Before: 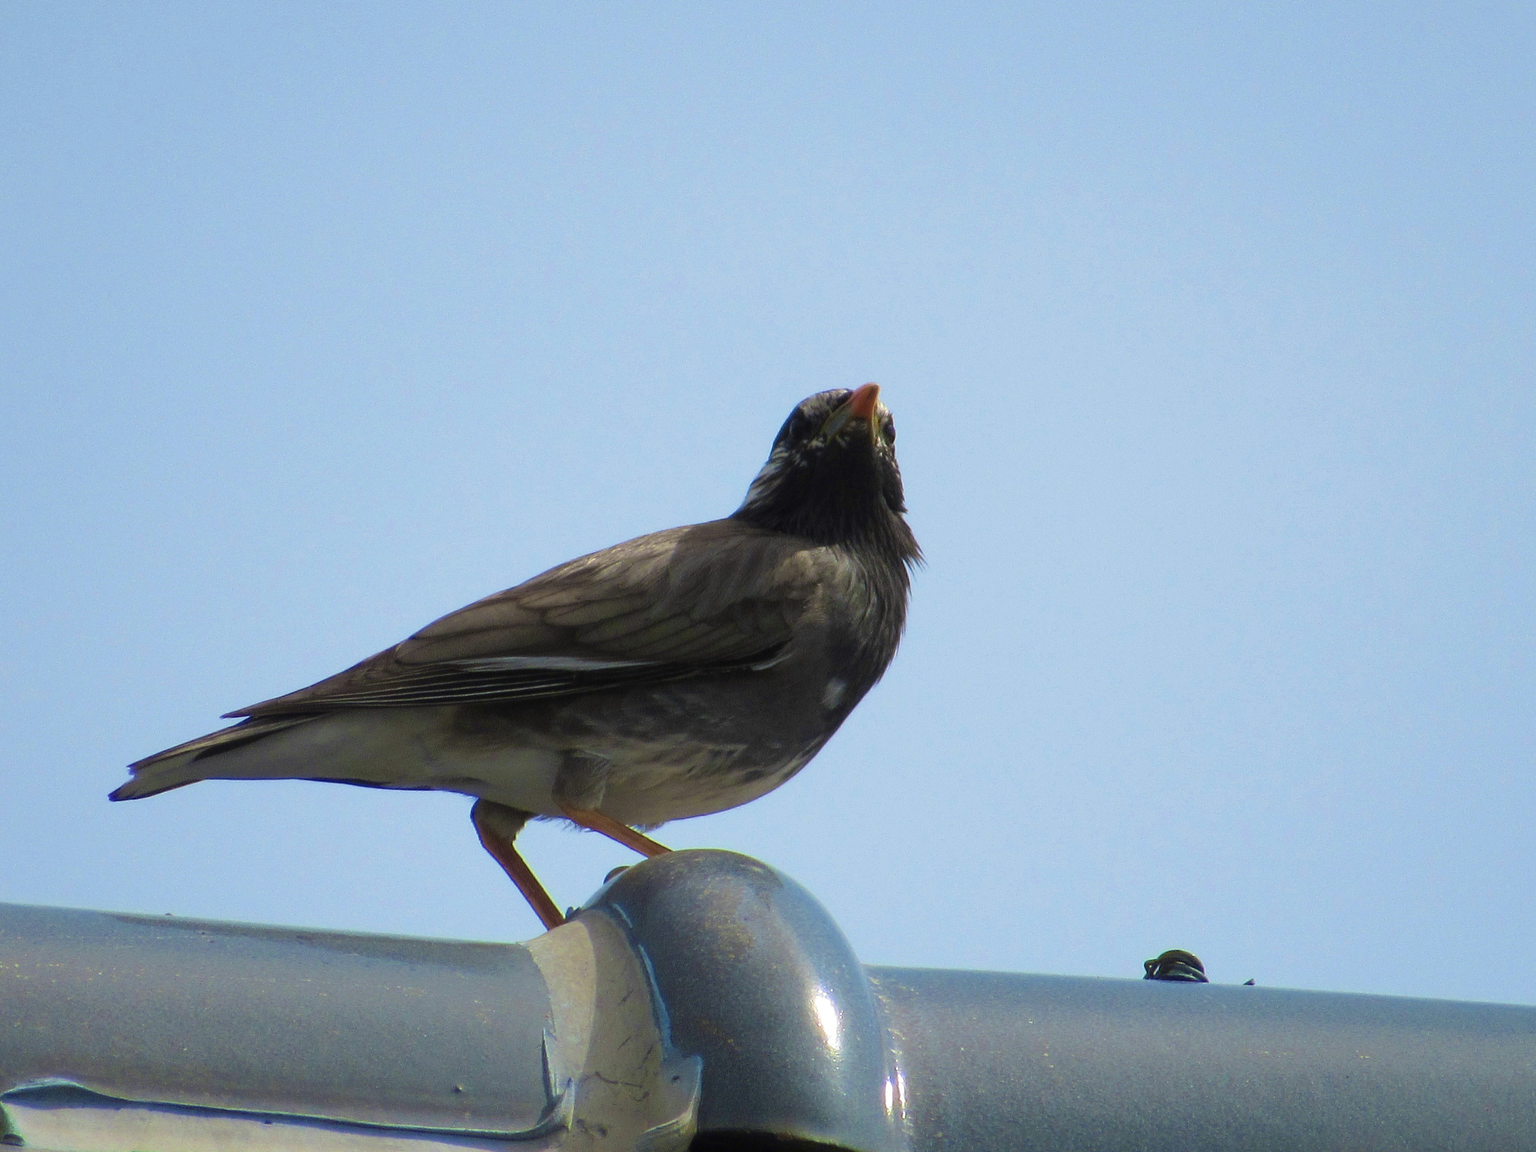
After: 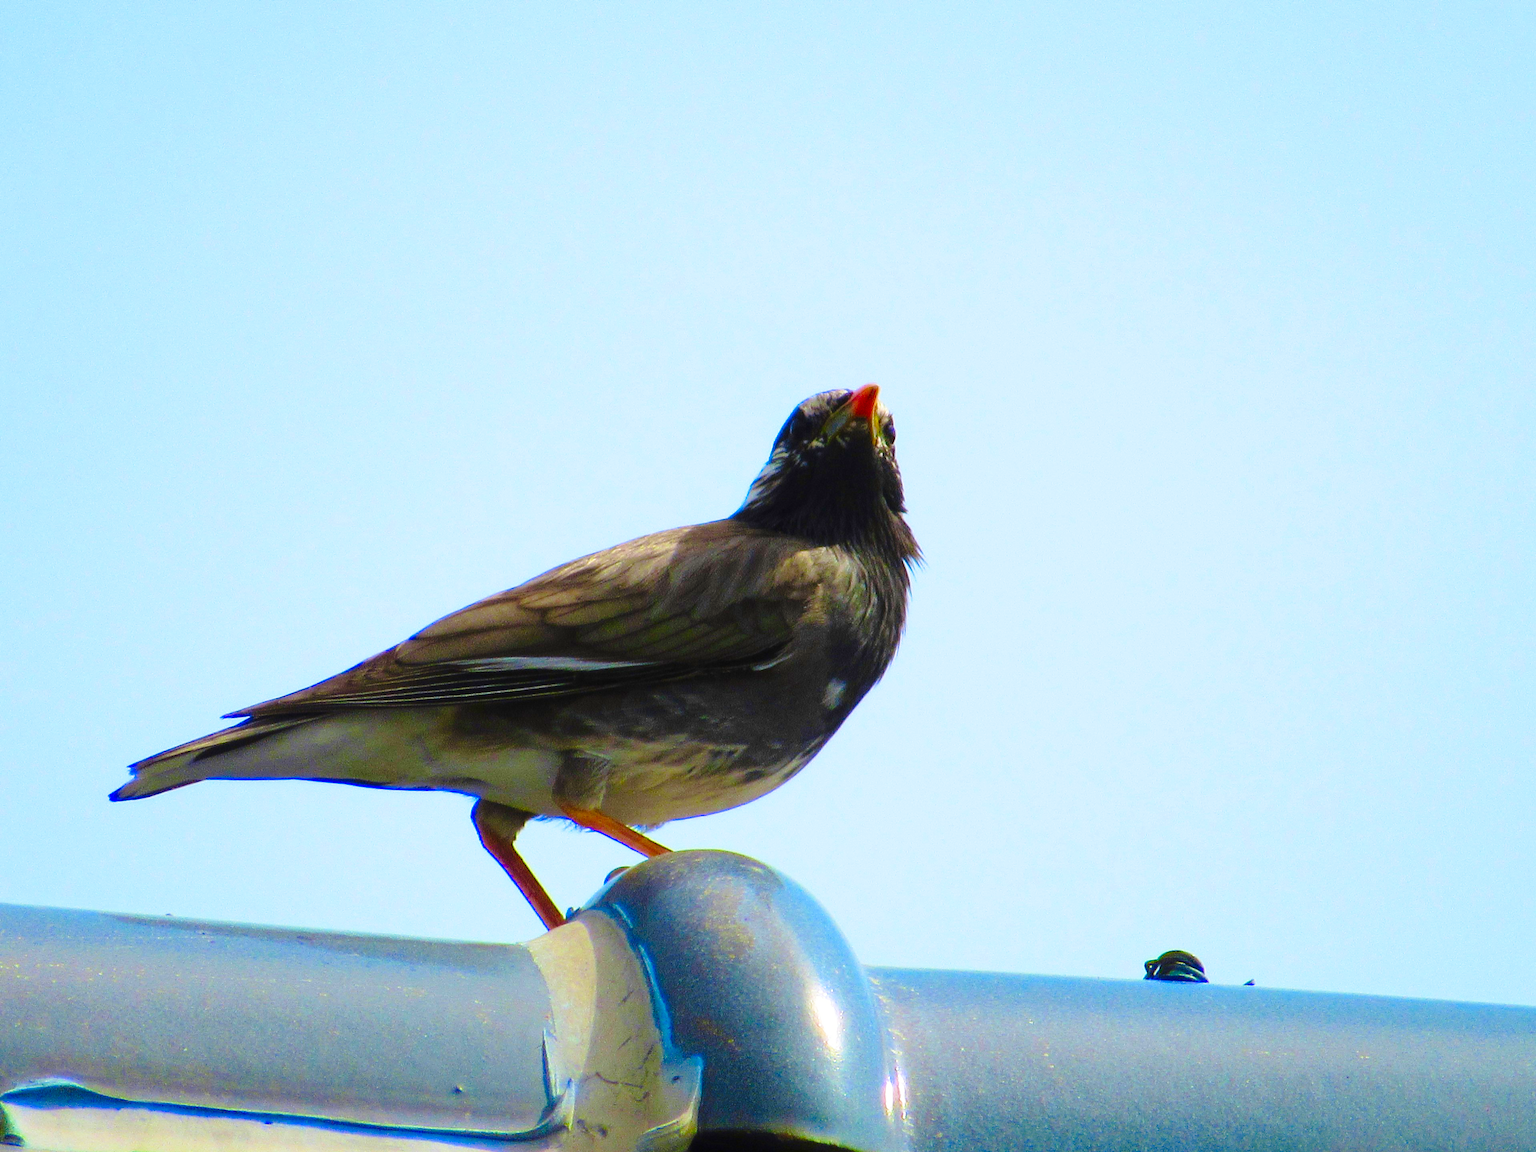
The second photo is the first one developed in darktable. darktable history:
color correction: saturation 2.15
color contrast: green-magenta contrast 0.84, blue-yellow contrast 0.86
base curve: curves: ch0 [(0, 0) (0.028, 0.03) (0.121, 0.232) (0.46, 0.748) (0.859, 0.968) (1, 1)], preserve colors none
